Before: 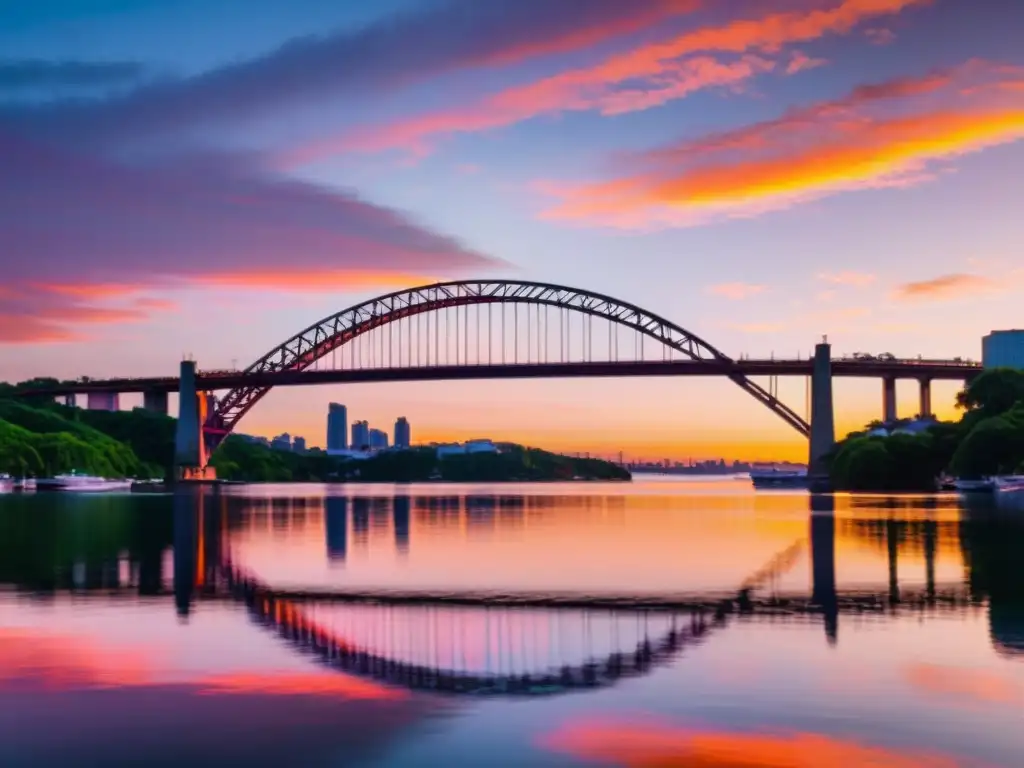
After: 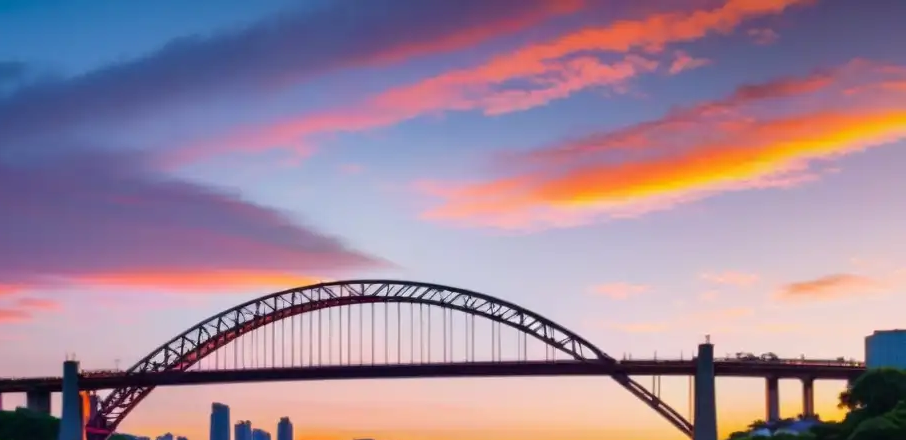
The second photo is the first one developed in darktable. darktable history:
crop and rotate: left 11.504%, bottom 42.677%
